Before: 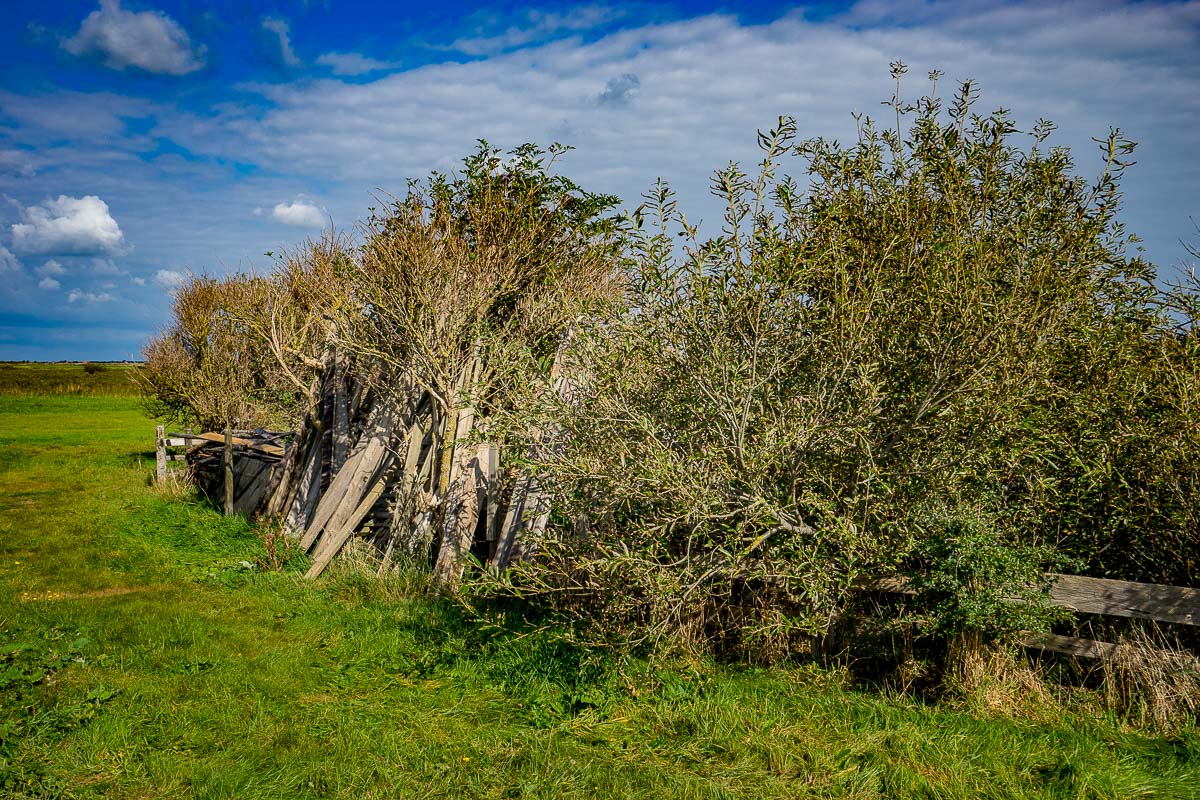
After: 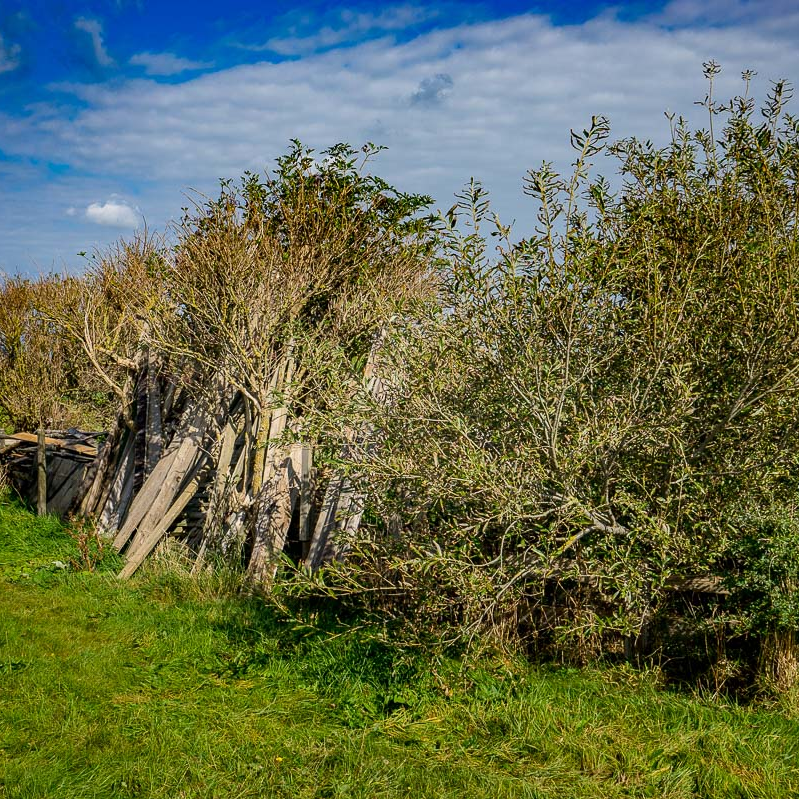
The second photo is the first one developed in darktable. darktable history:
crop and rotate: left 15.596%, right 17.767%
